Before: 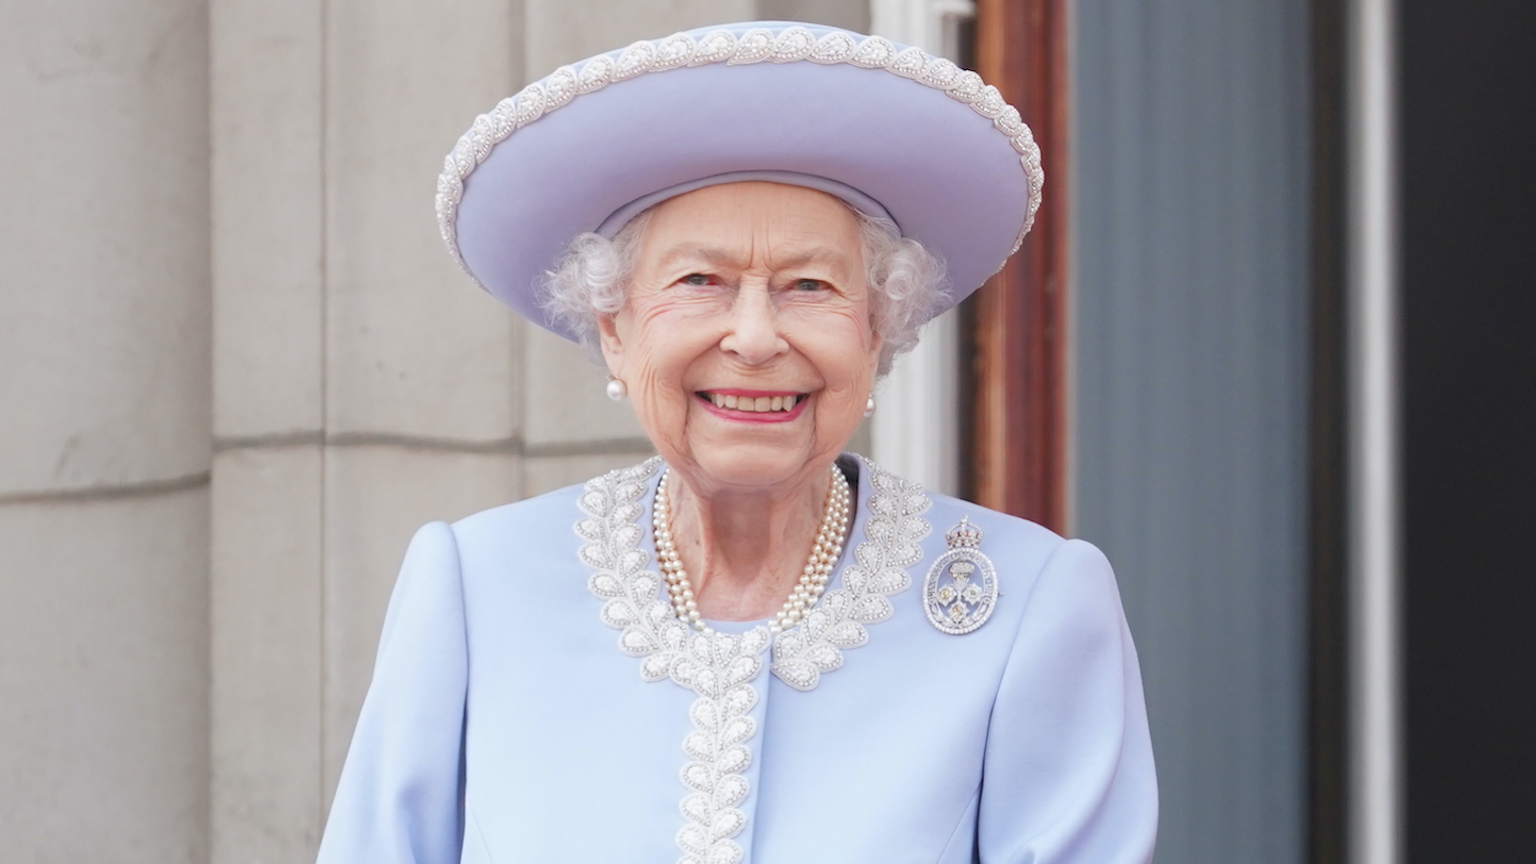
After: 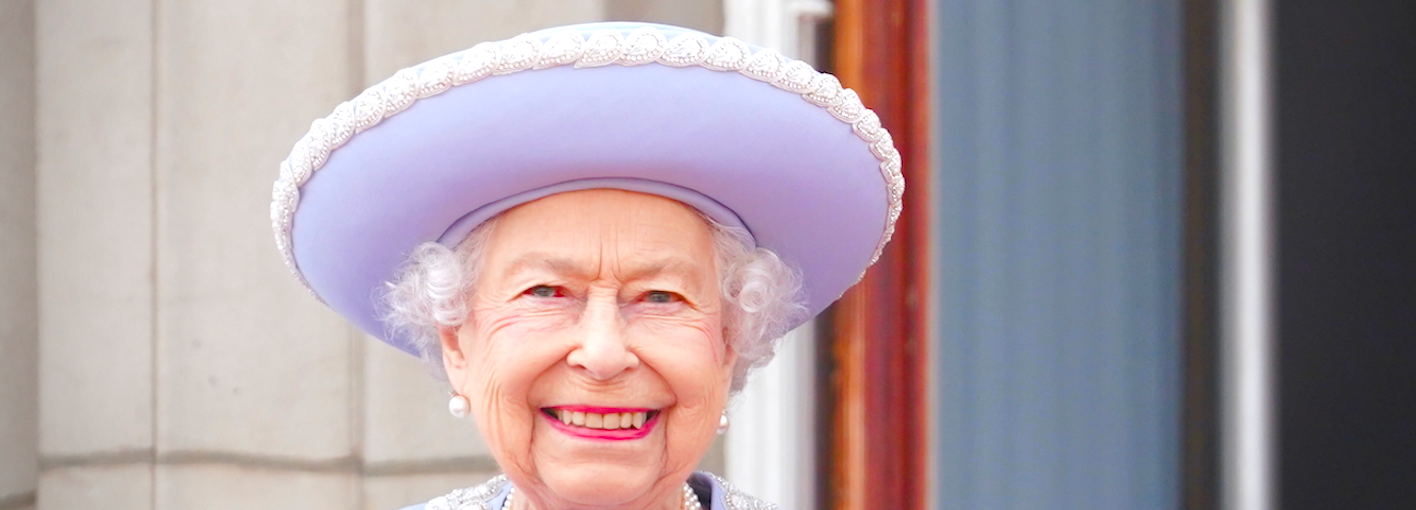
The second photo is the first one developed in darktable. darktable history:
vignetting: fall-off radius 60.9%, brightness -0.676
crop and rotate: left 11.459%, bottom 43.284%
color balance rgb: perceptual saturation grading › global saturation 14.209%, perceptual saturation grading › highlights -30.385%, perceptual saturation grading › shadows 51.383%, perceptual brilliance grading › global brilliance 10.093%, perceptual brilliance grading › shadows 15.512%, global vibrance 39.83%
